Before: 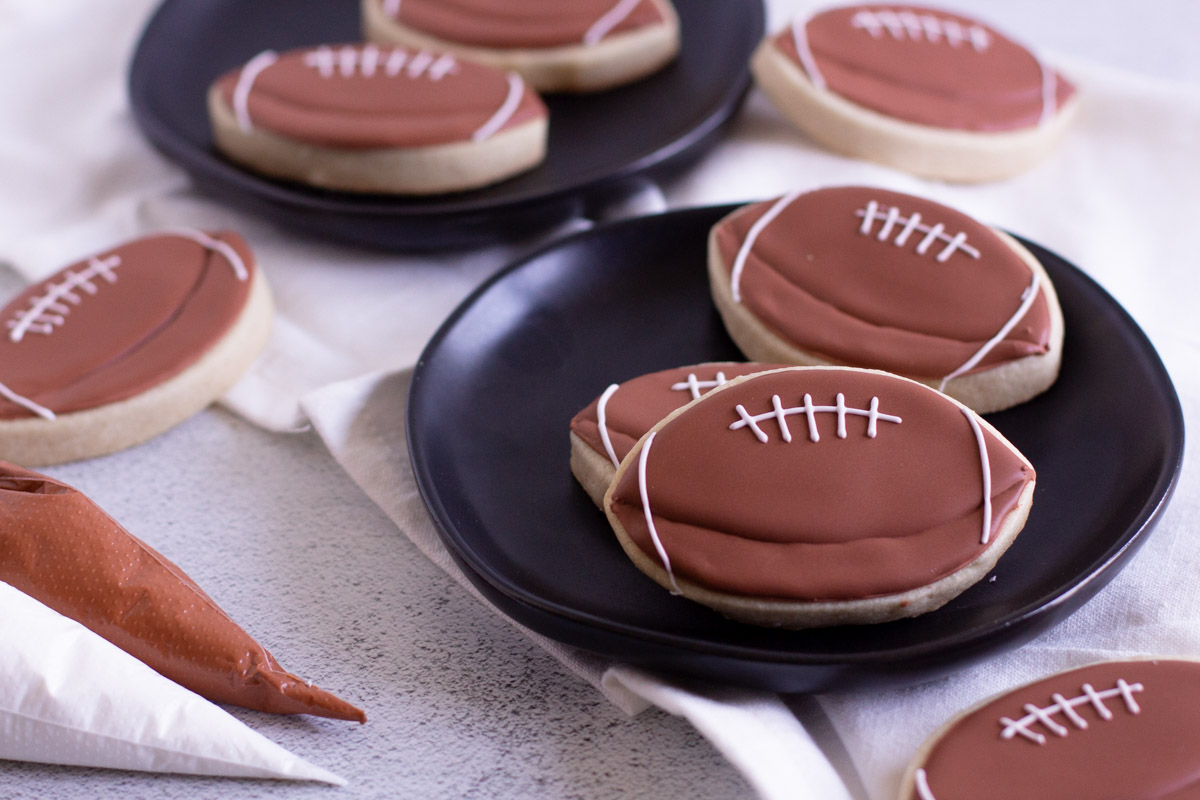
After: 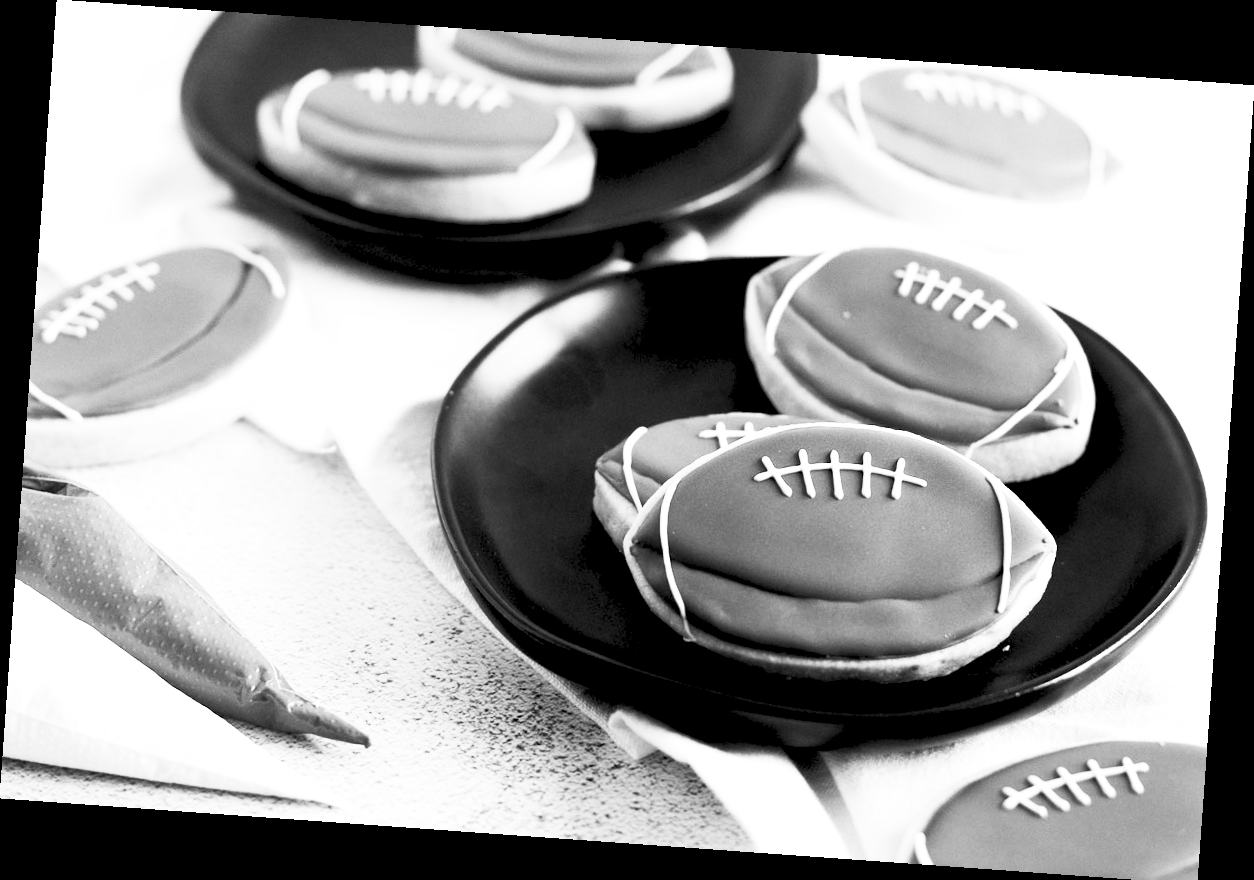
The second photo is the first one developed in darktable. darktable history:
rotate and perspective: rotation 4.1°, automatic cropping off
contrast brightness saturation: contrast 0.53, brightness 0.47, saturation -1
crop: top 0.05%, bottom 0.098%
exposure: black level correction 0.012, exposure 0.7 EV, compensate exposure bias true, compensate highlight preservation false
